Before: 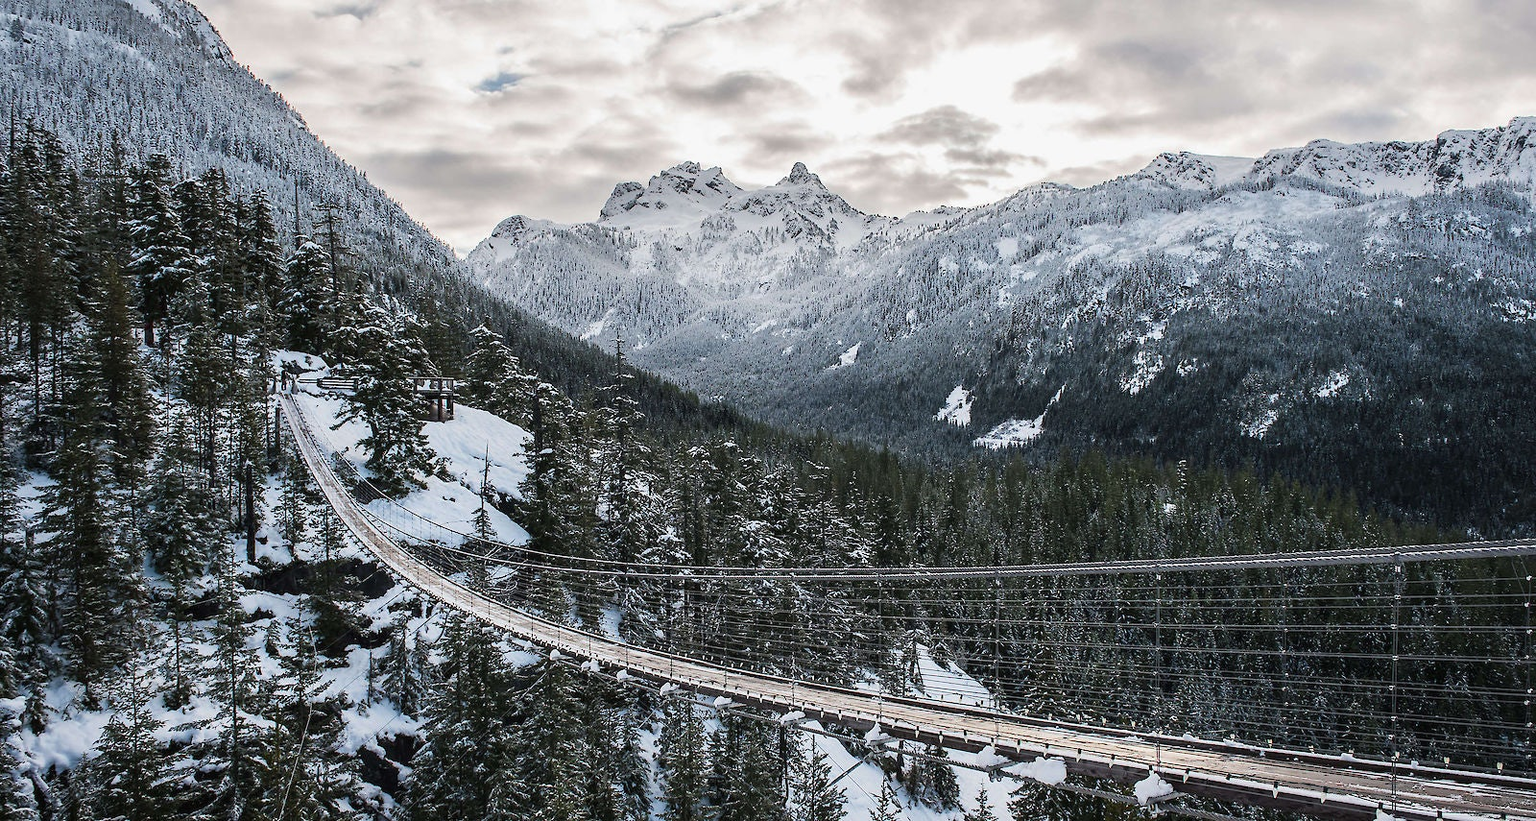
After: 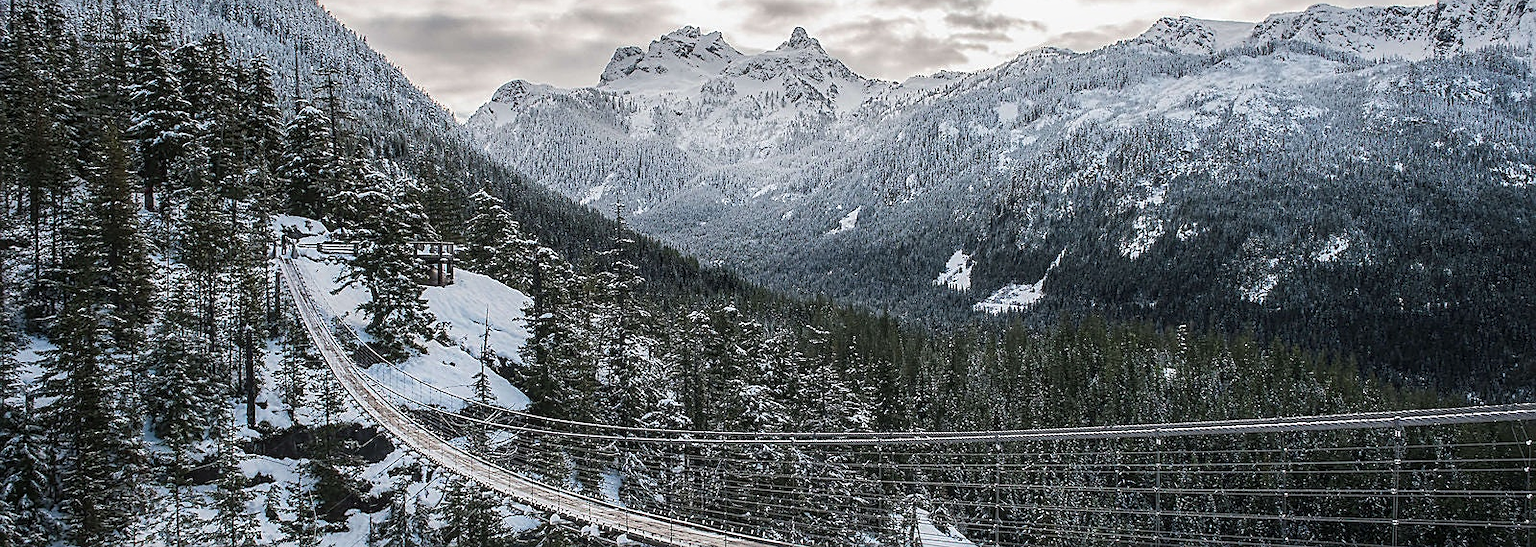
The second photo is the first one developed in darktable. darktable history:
local contrast: on, module defaults
contrast equalizer: octaves 7, y [[0.5, 0.488, 0.462, 0.461, 0.491, 0.5], [0.5 ×6], [0.5 ×6], [0 ×6], [0 ×6]]
levels: mode automatic
crop: top 16.533%, bottom 16.727%
sharpen: on, module defaults
